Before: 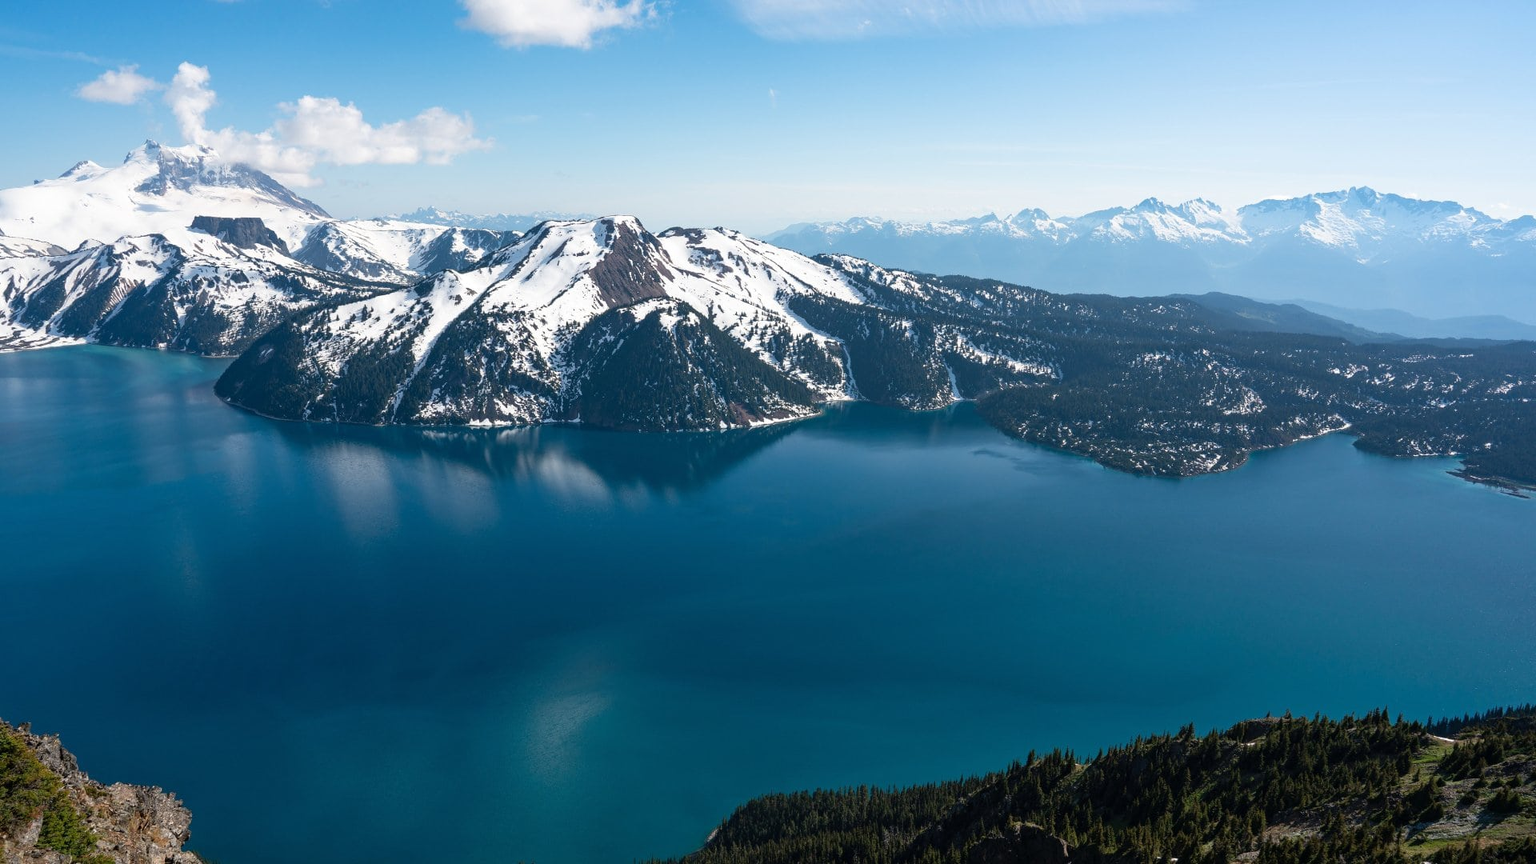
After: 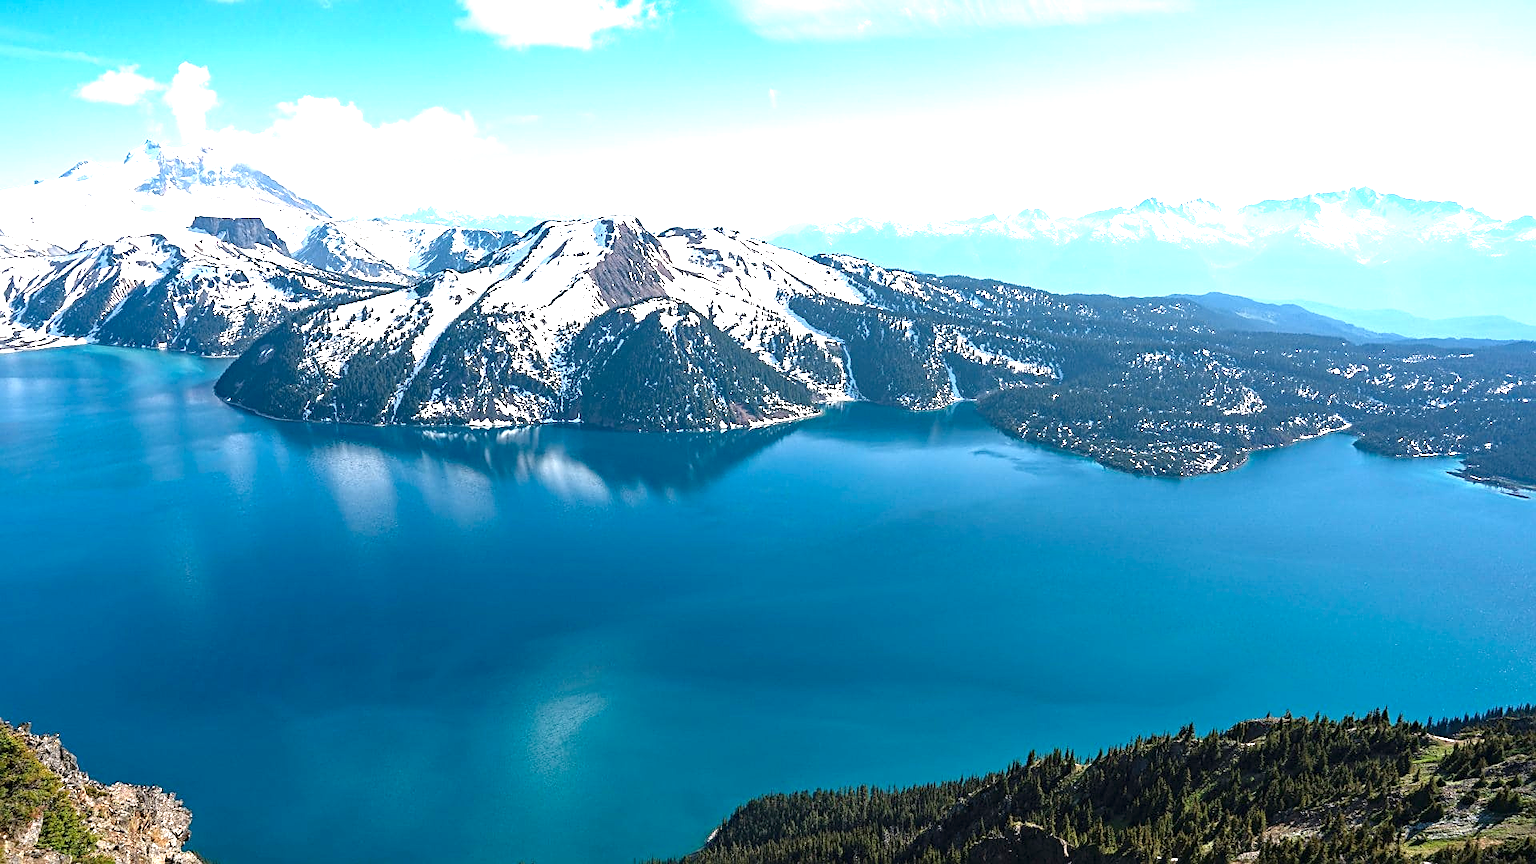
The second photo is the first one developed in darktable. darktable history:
exposure: black level correction 0, exposure 1.39 EV, compensate exposure bias true, compensate highlight preservation false
haze removal: compatibility mode true, adaptive false
sharpen: on, module defaults
